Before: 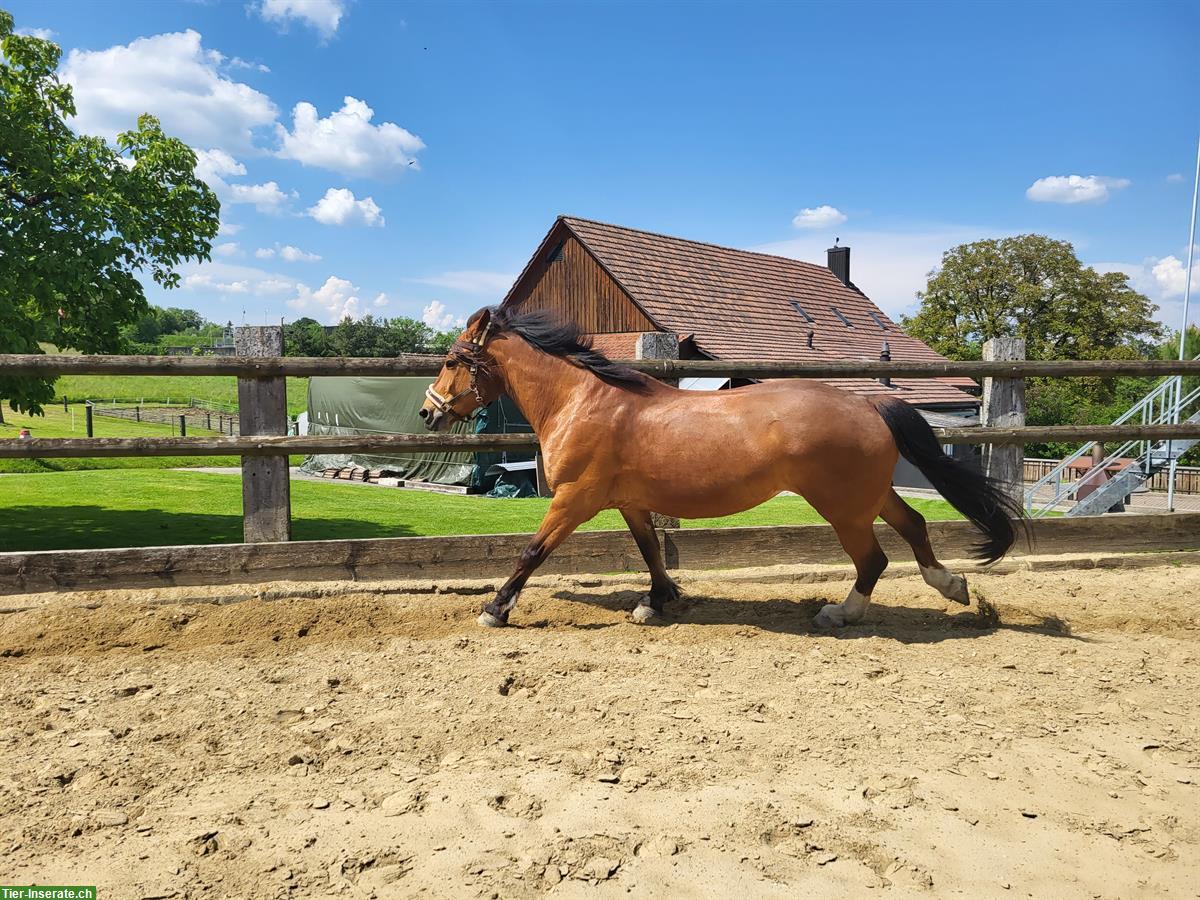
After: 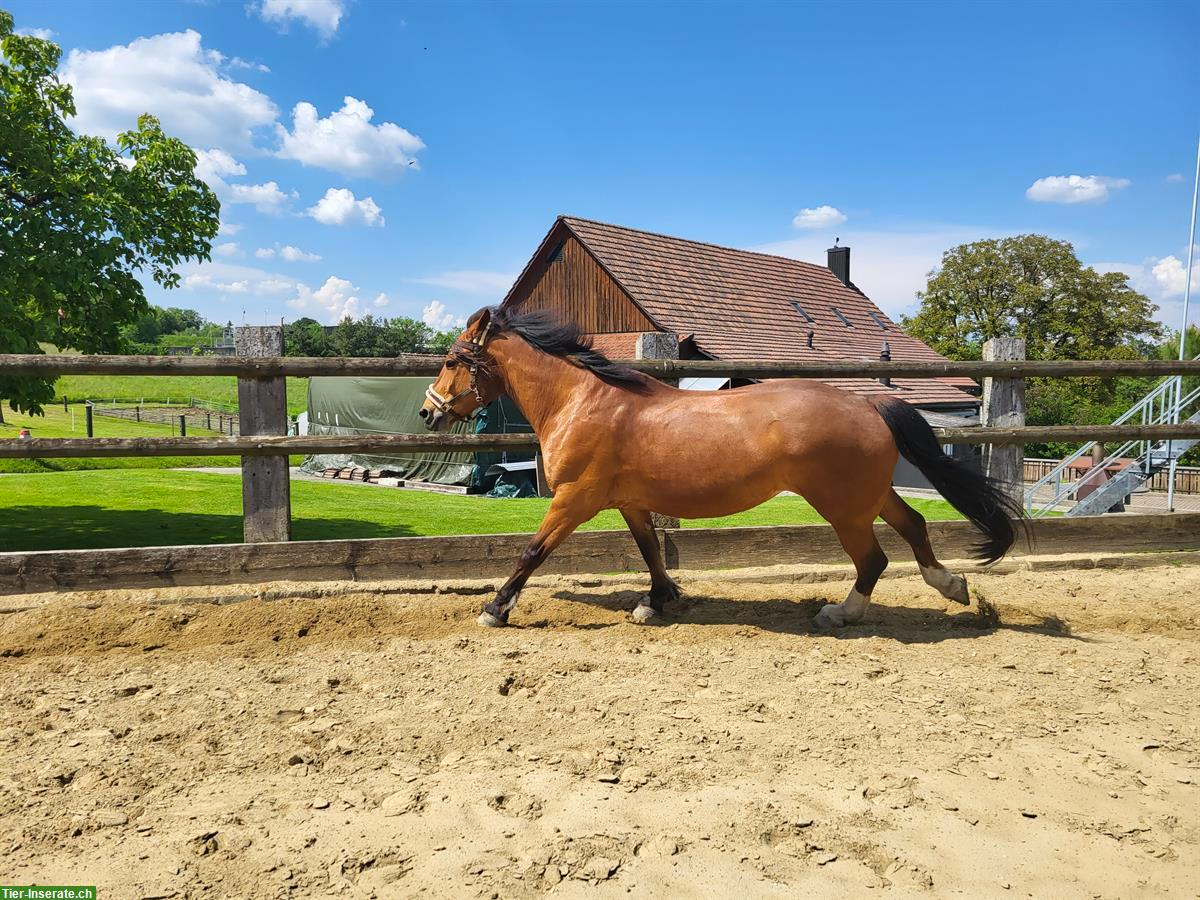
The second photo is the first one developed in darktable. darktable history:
color balance rgb: linear chroma grading › global chroma 6.327%, perceptual saturation grading › global saturation 0.632%
